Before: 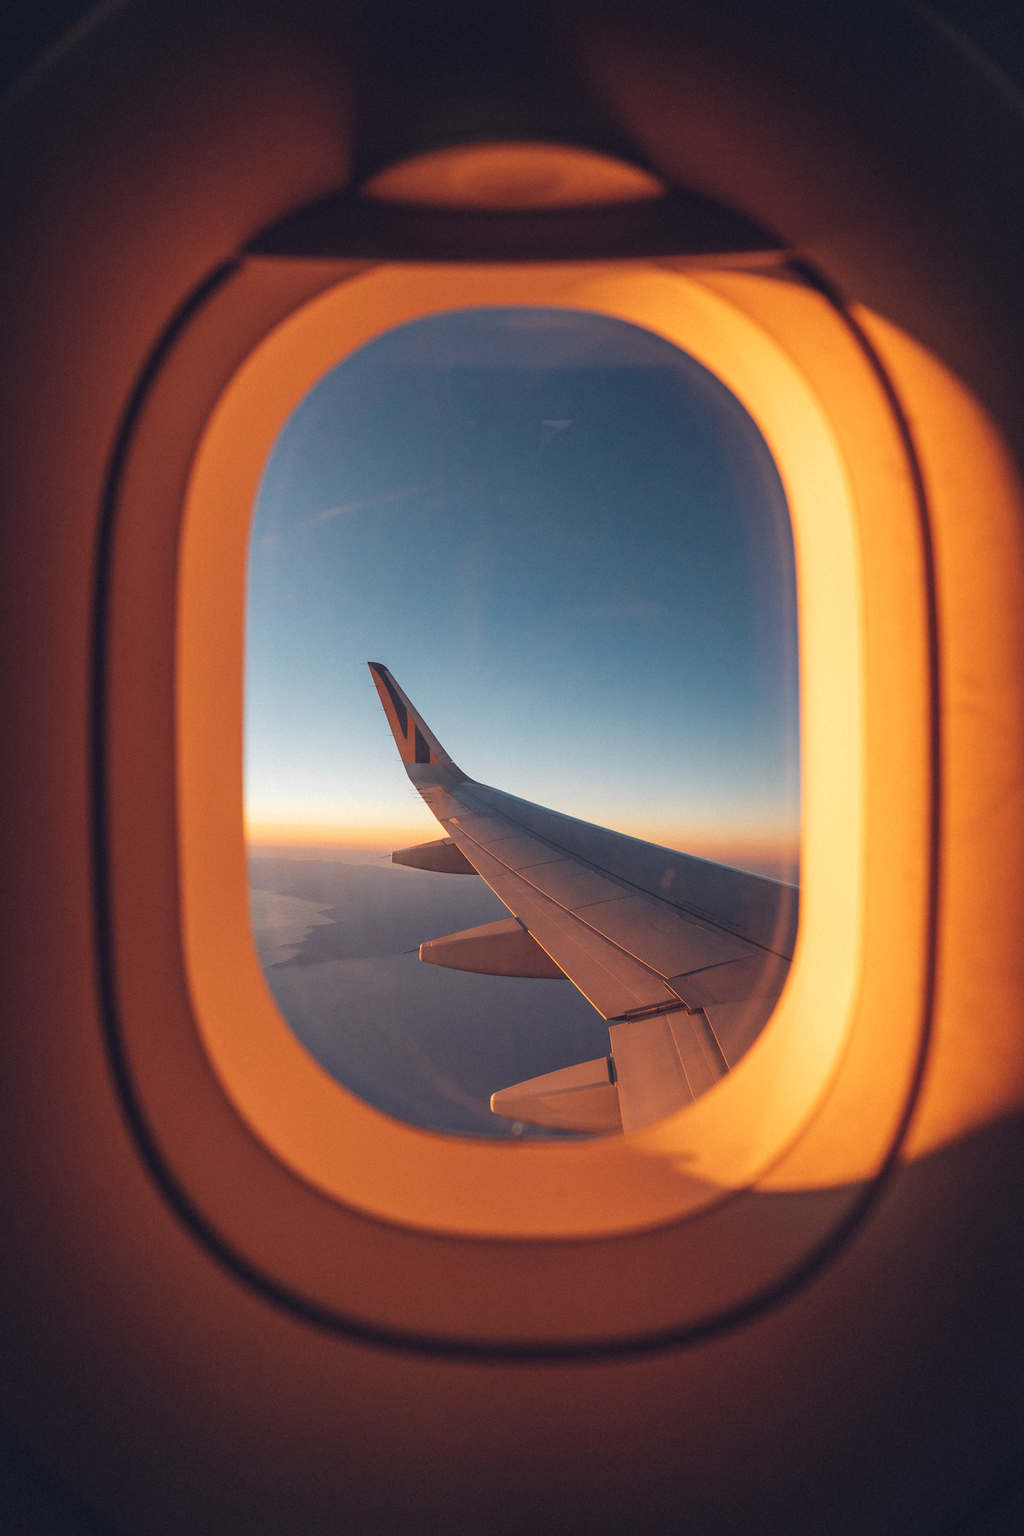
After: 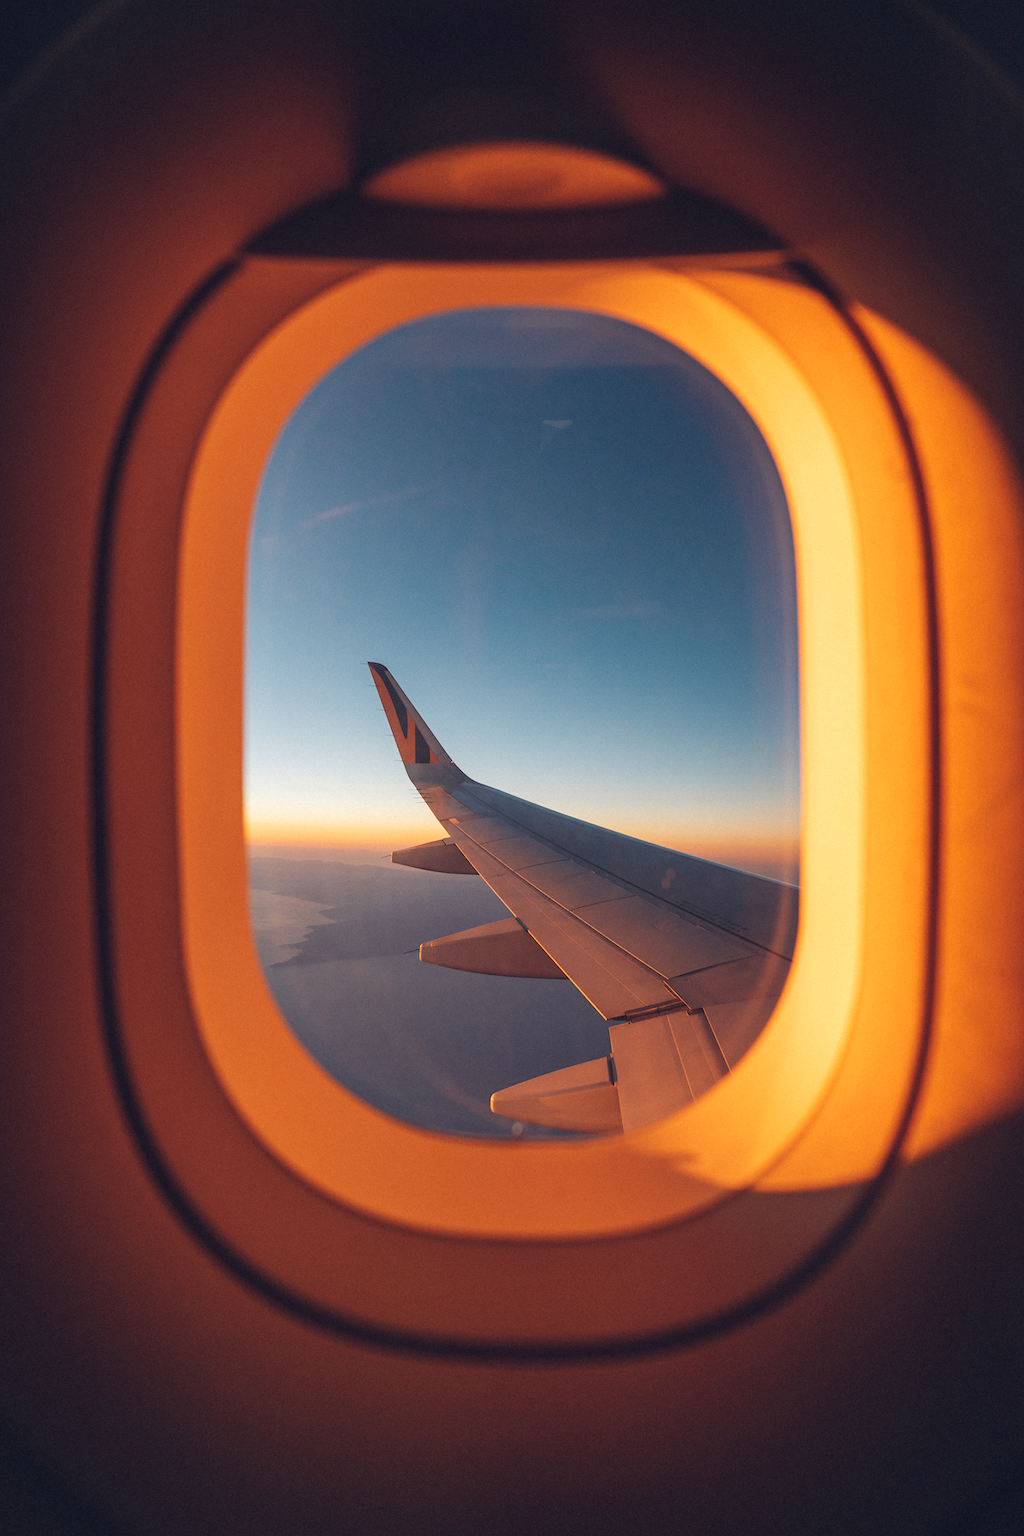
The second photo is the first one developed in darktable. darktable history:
contrast brightness saturation: saturation 0.101
